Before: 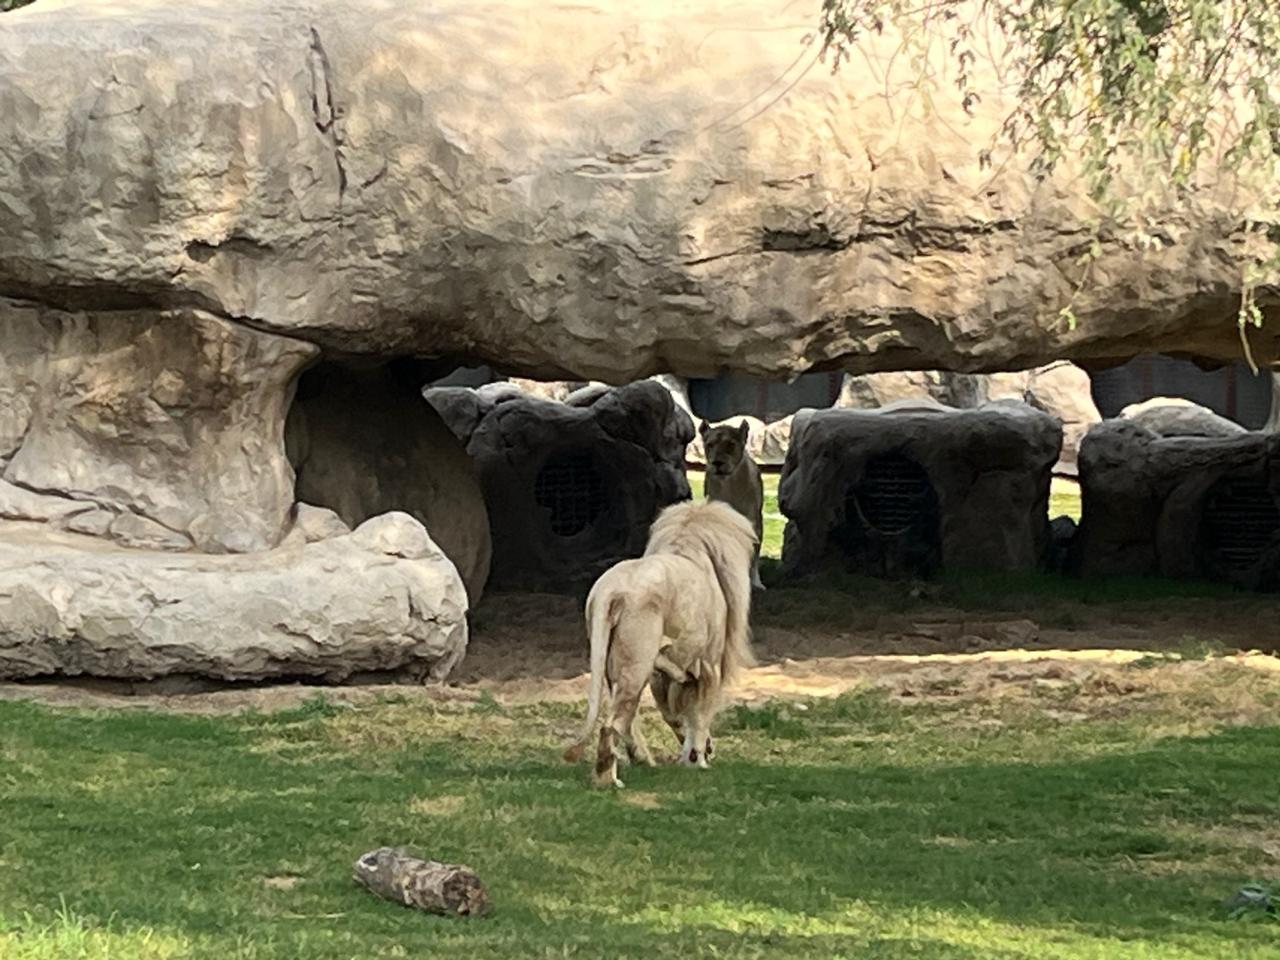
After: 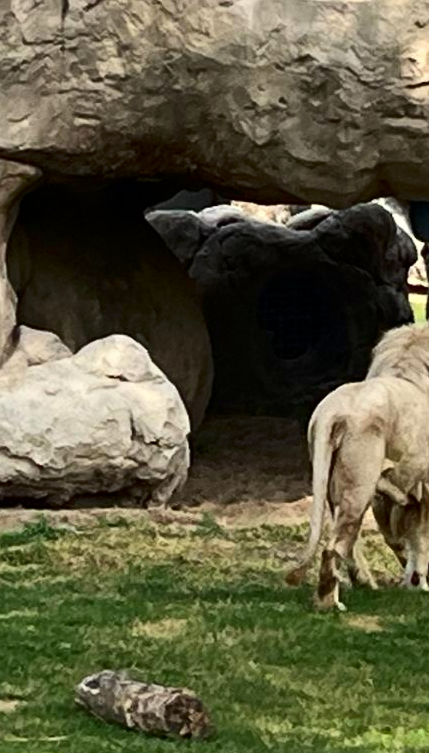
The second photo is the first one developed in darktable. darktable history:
crop and rotate: left 21.77%, top 18.528%, right 44.676%, bottom 2.997%
contrast brightness saturation: contrast 0.2, brightness -0.11, saturation 0.1
